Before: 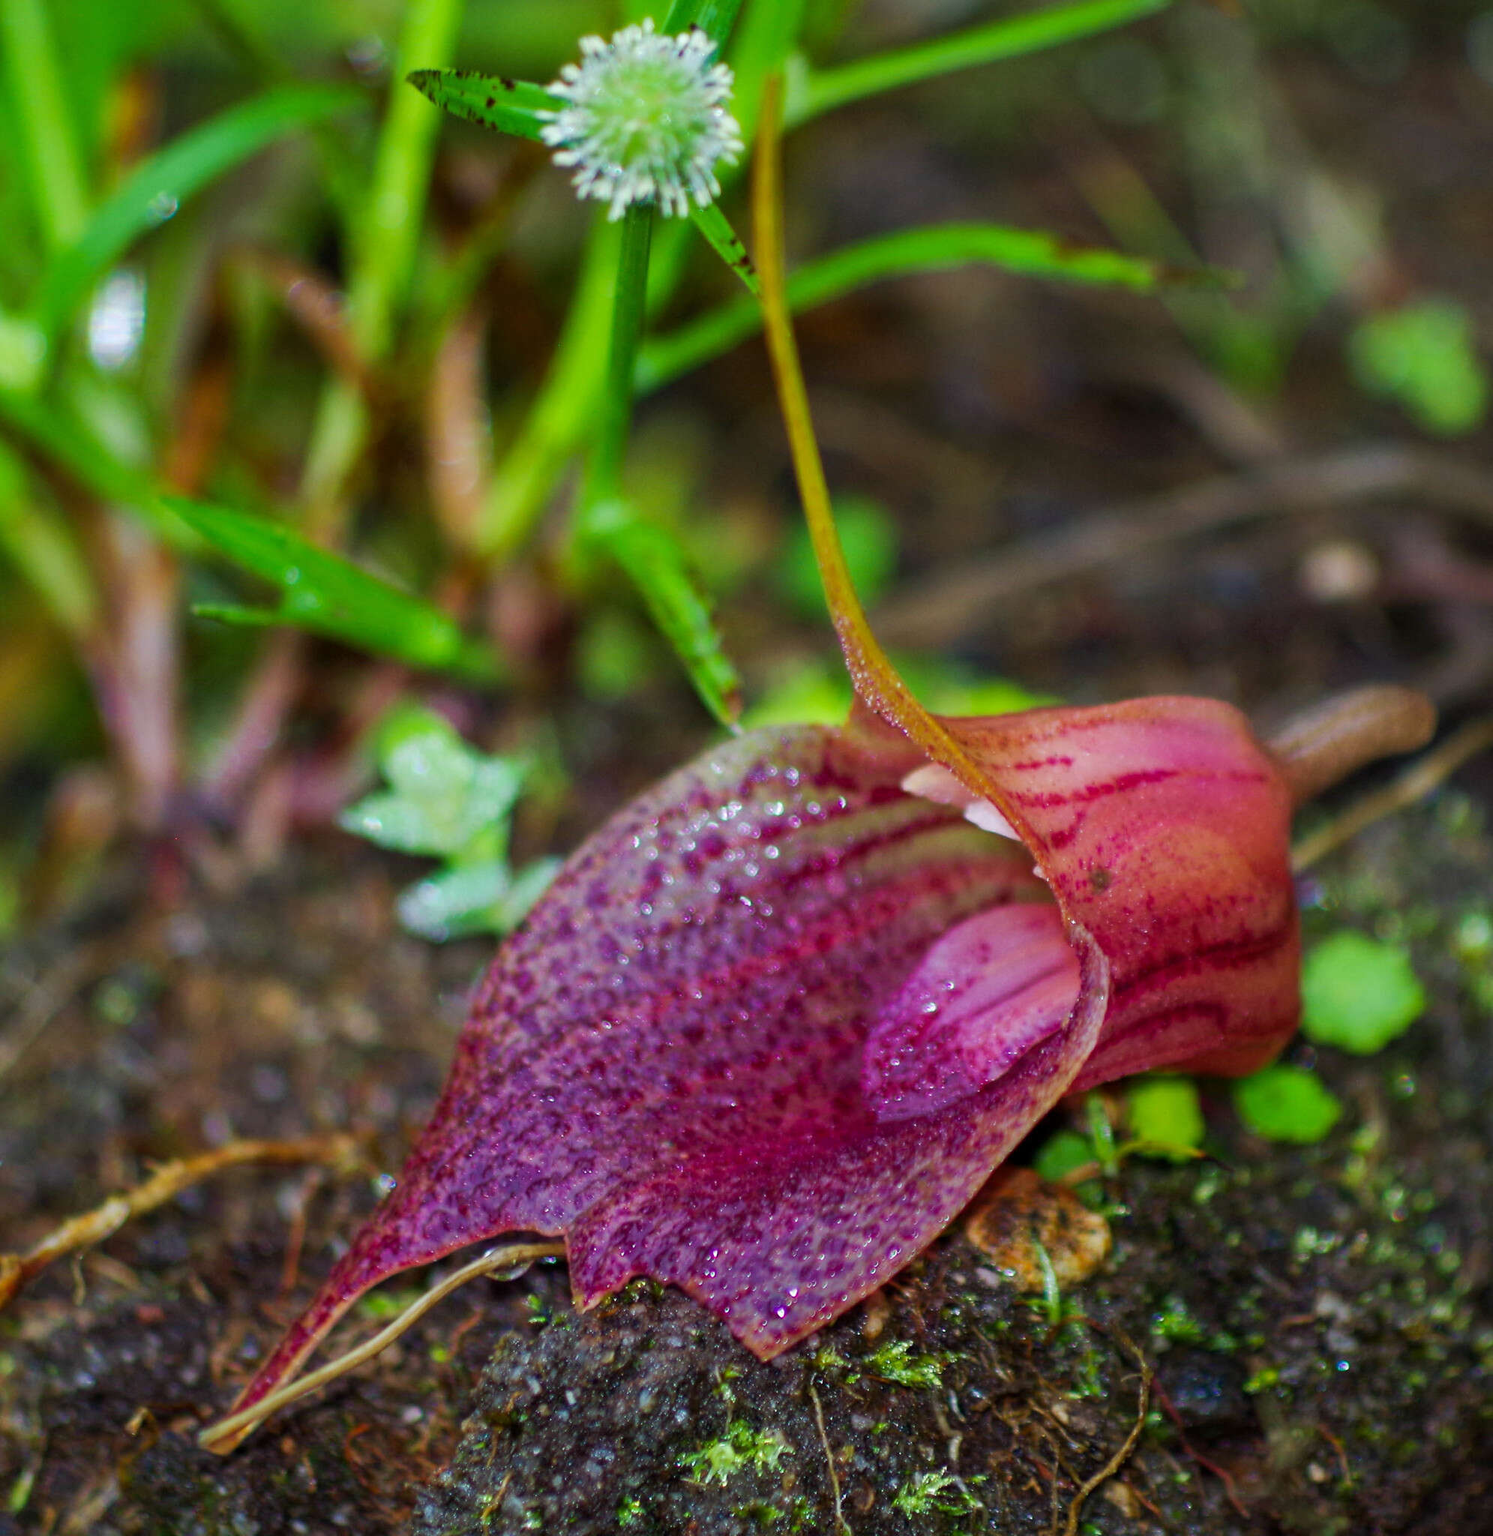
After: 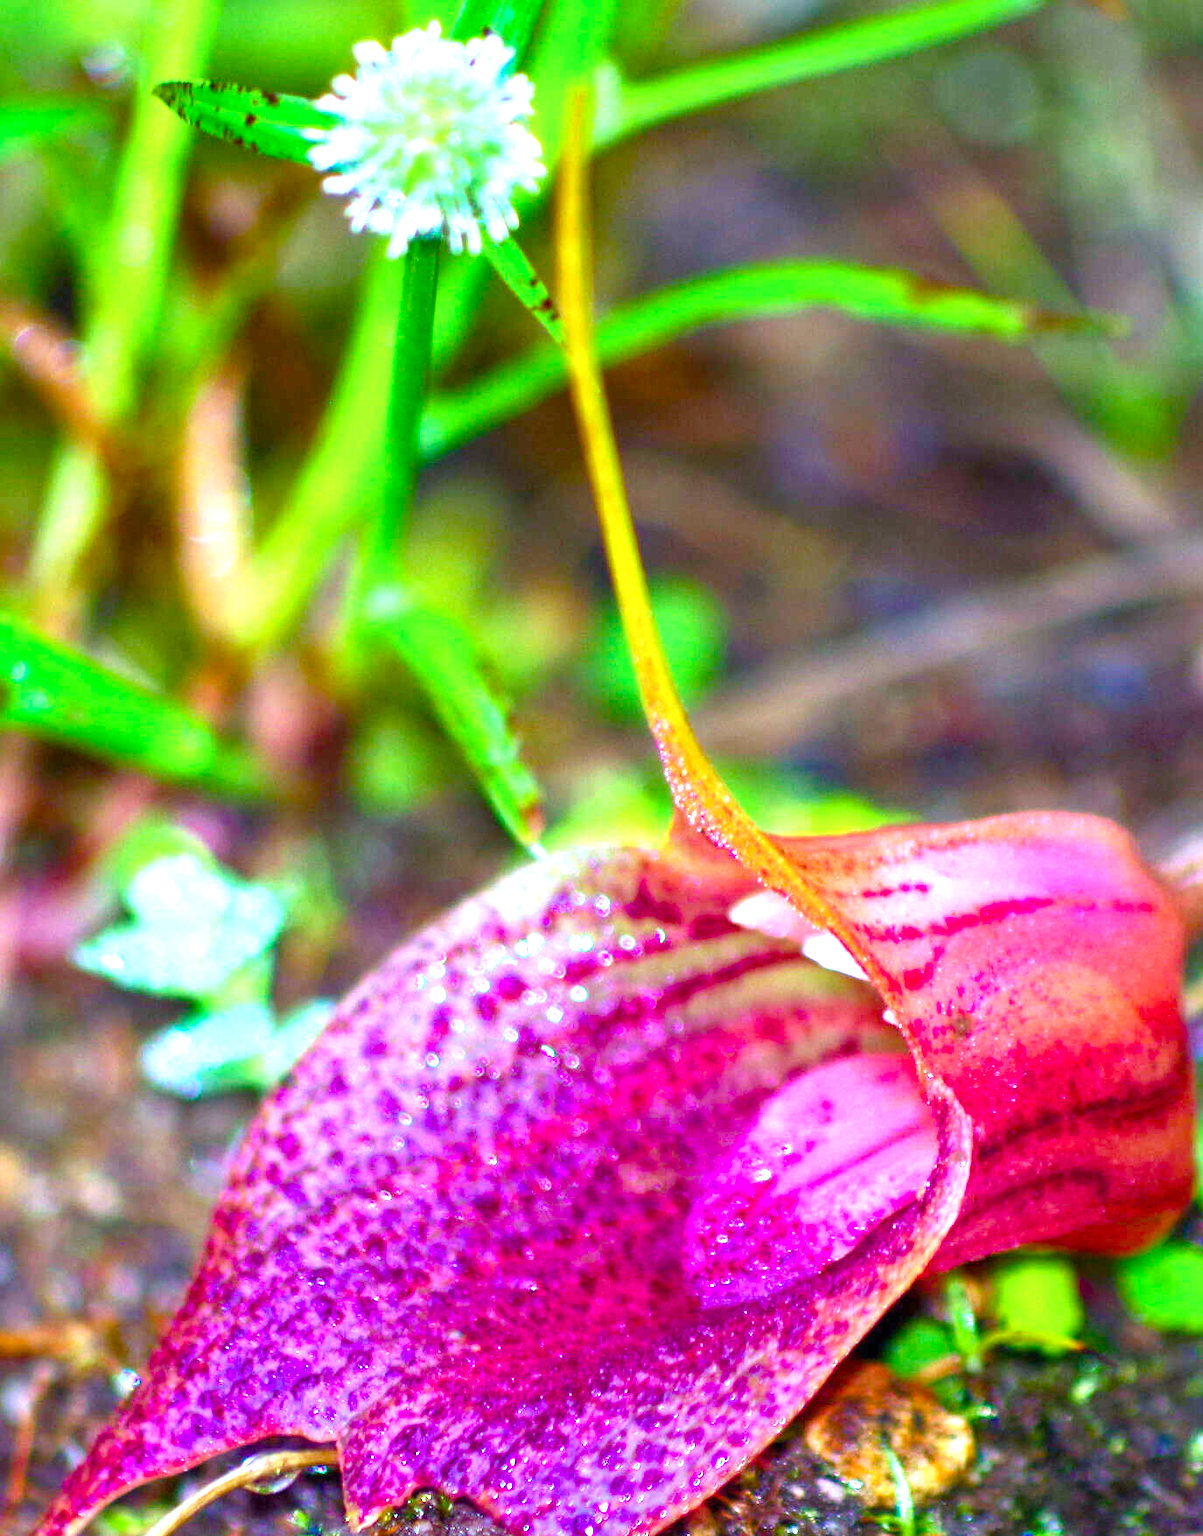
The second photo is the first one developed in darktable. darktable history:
exposure: black level correction 0, exposure 1.662 EV, compensate exposure bias true, compensate highlight preservation false
crop: left 18.526%, right 12.335%, bottom 14.214%
color calibration: illuminant custom, x 0.373, y 0.388, temperature 4237.48 K
color balance rgb: shadows lift › chroma 3.021%, shadows lift › hue 280.08°, linear chroma grading › shadows -7.528%, linear chroma grading › global chroma 9.992%, perceptual saturation grading › global saturation 20%, perceptual saturation grading › highlights -25.301%, perceptual saturation grading › shadows 49.604%, global vibrance 20%
